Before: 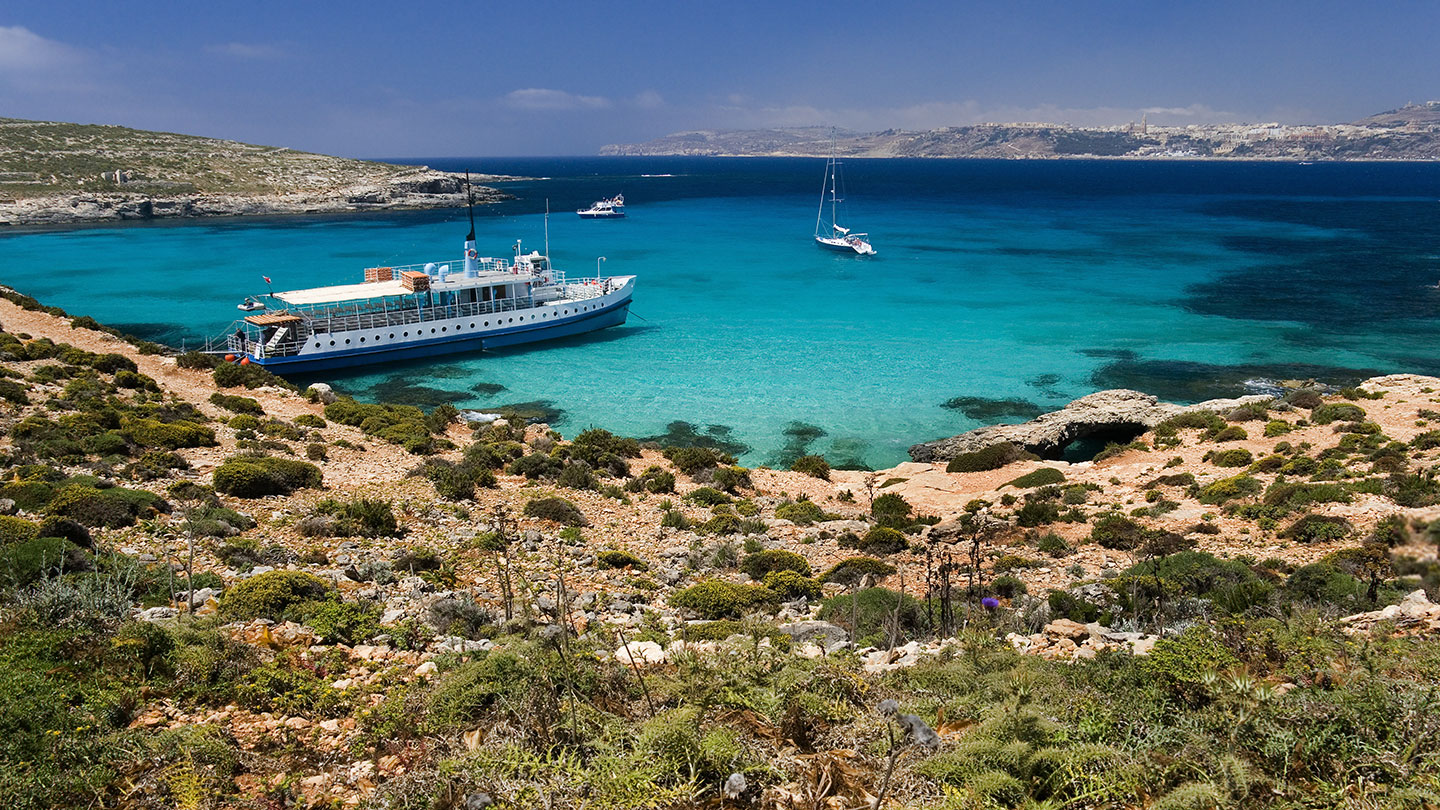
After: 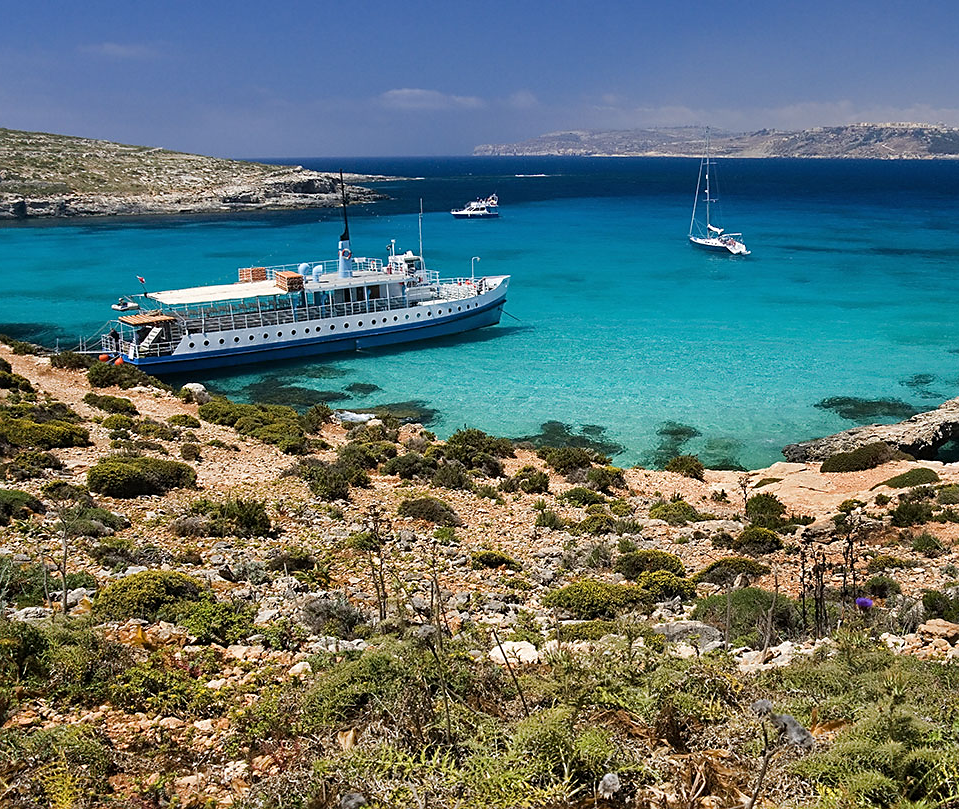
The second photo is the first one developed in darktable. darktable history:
sharpen: radius 1.864, amount 0.398, threshold 1.271
crop and rotate: left 8.786%, right 24.548%
